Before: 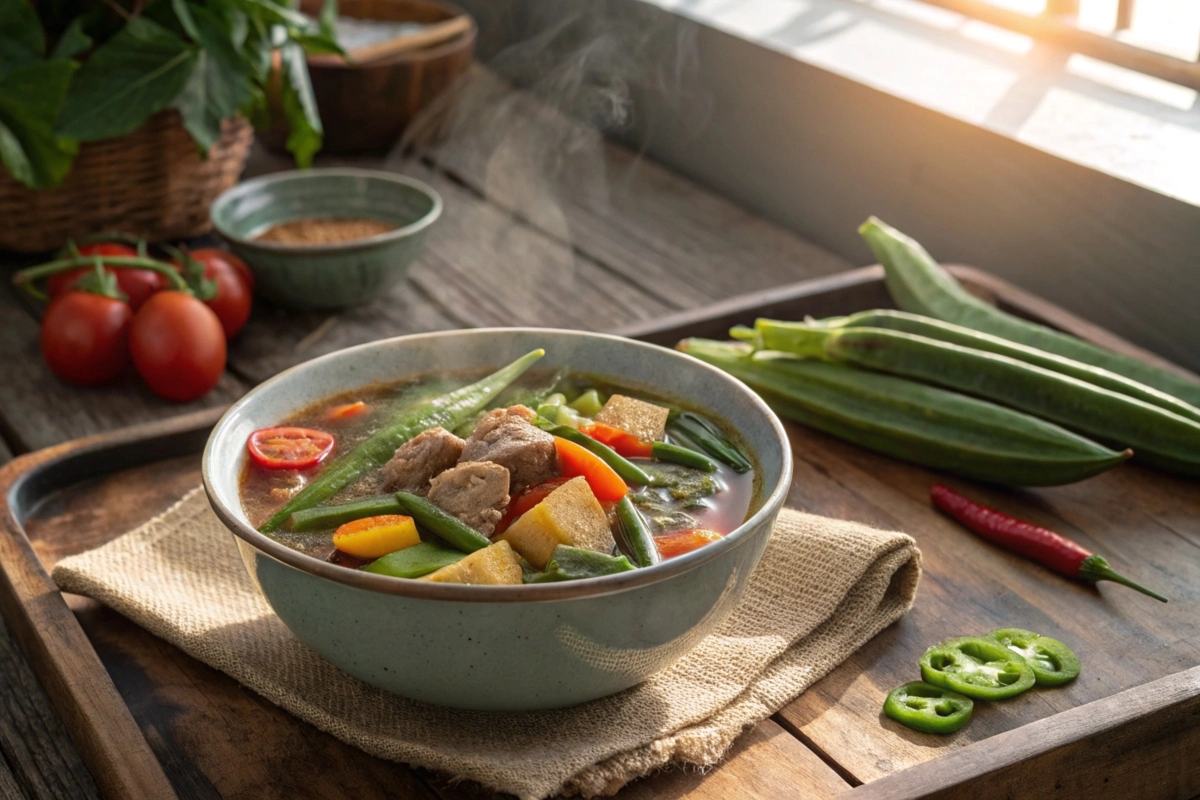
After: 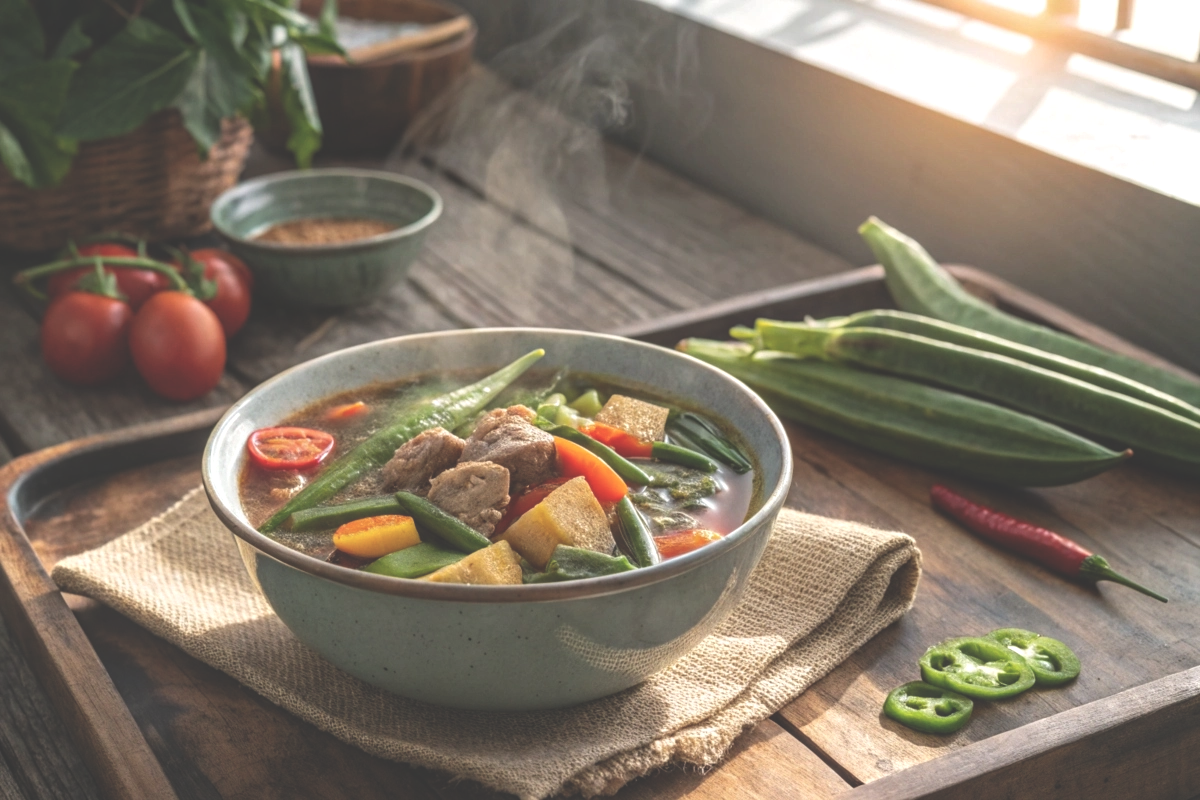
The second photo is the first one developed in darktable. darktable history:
exposure: black level correction -0.041, exposure 0.064 EV, compensate highlight preservation false
local contrast: on, module defaults
